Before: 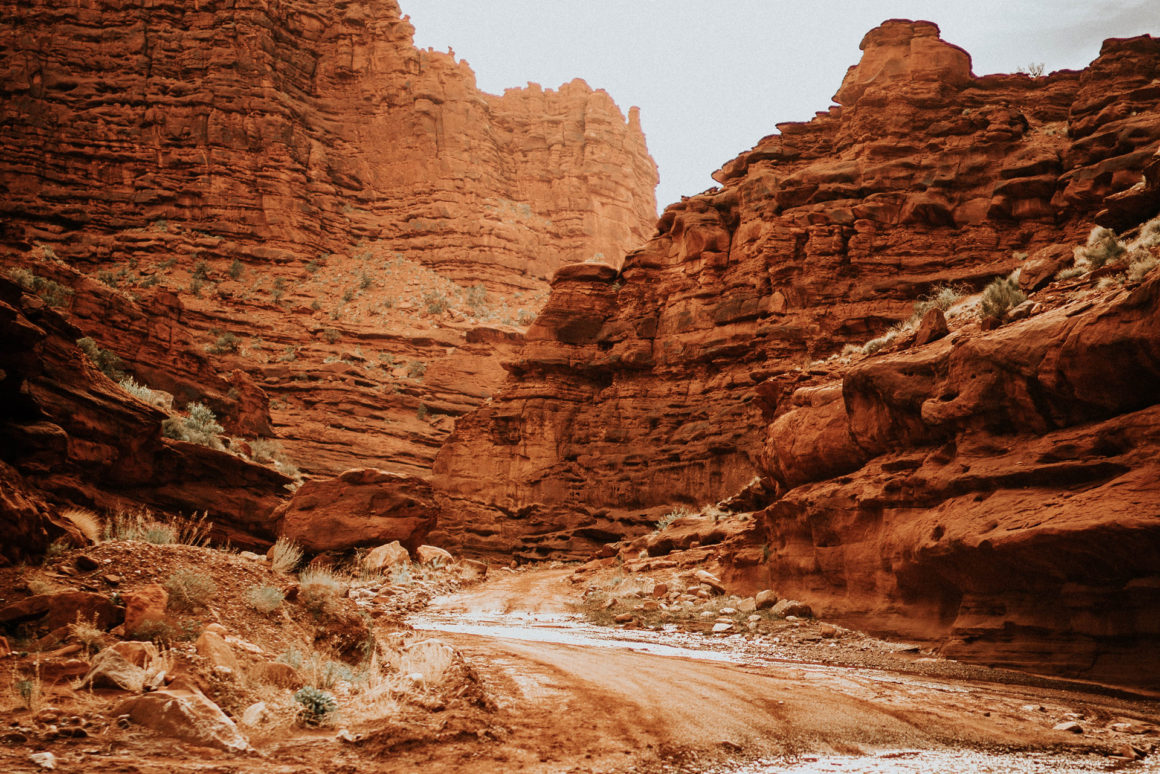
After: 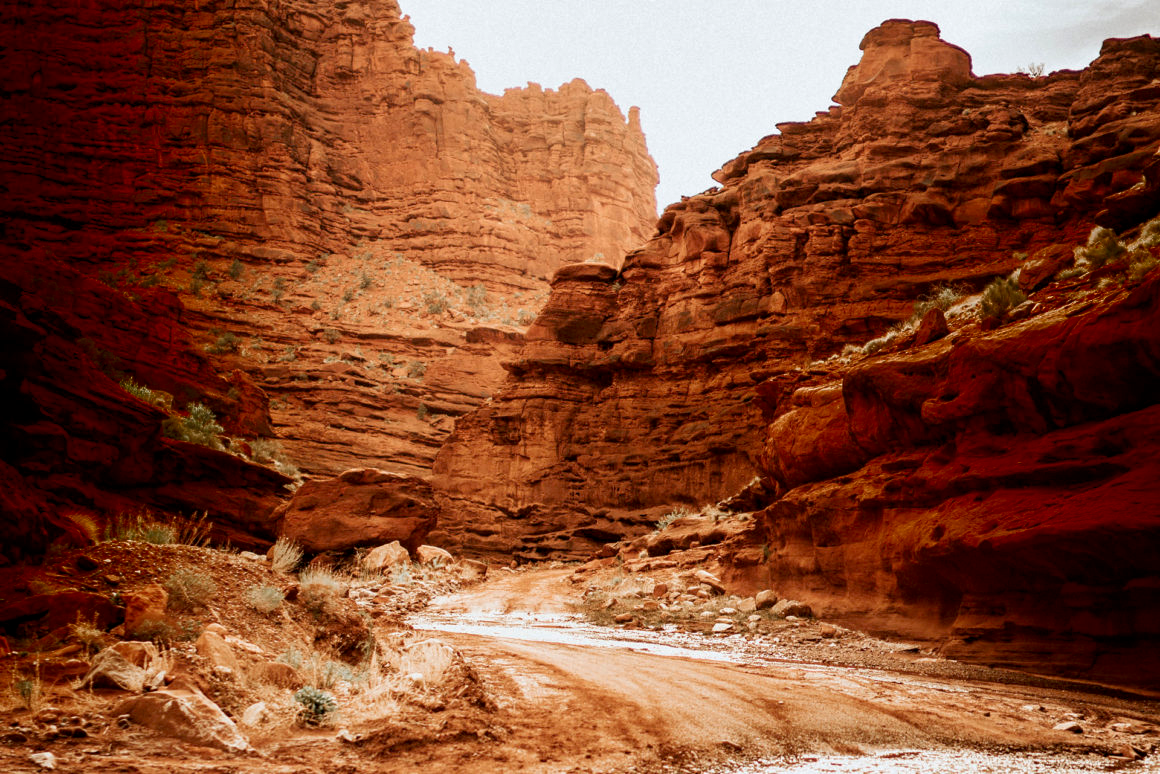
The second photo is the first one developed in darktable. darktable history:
shadows and highlights: shadows -87.47, highlights -35.88, soften with gaussian
exposure: black level correction 0.005, exposure 0.273 EV, compensate highlight preservation false
